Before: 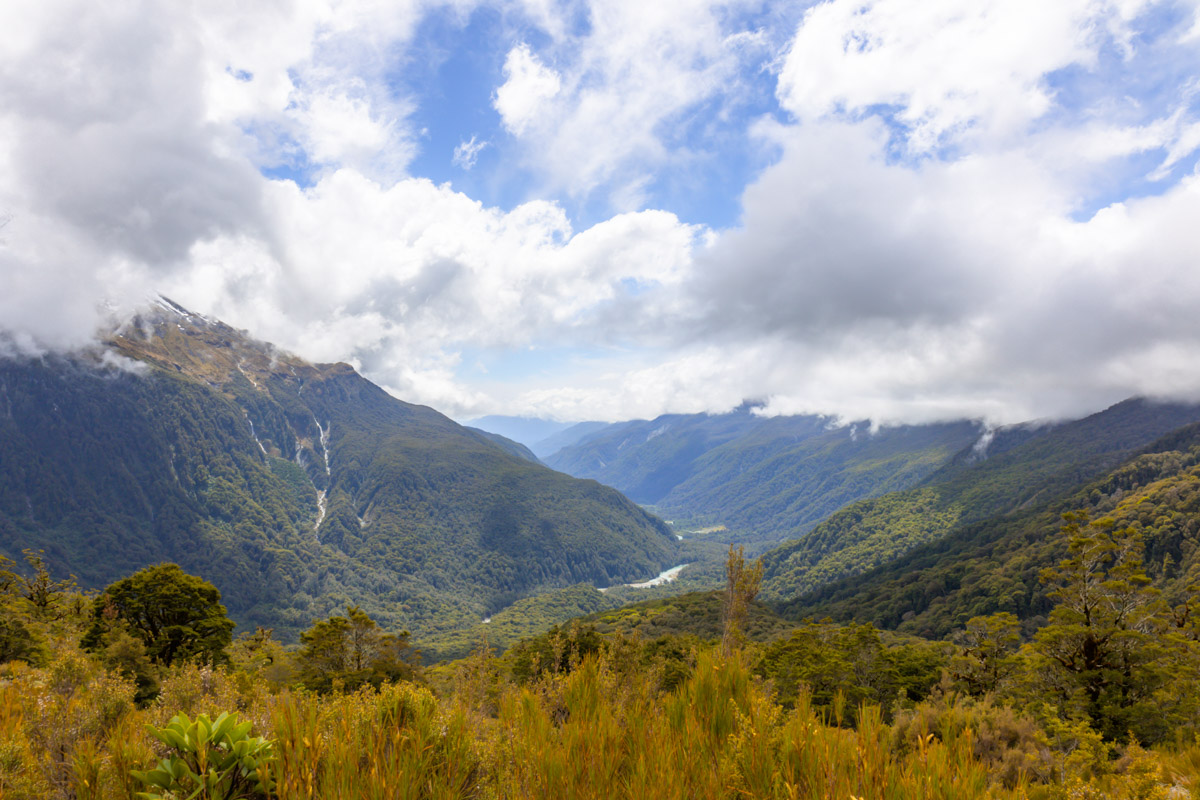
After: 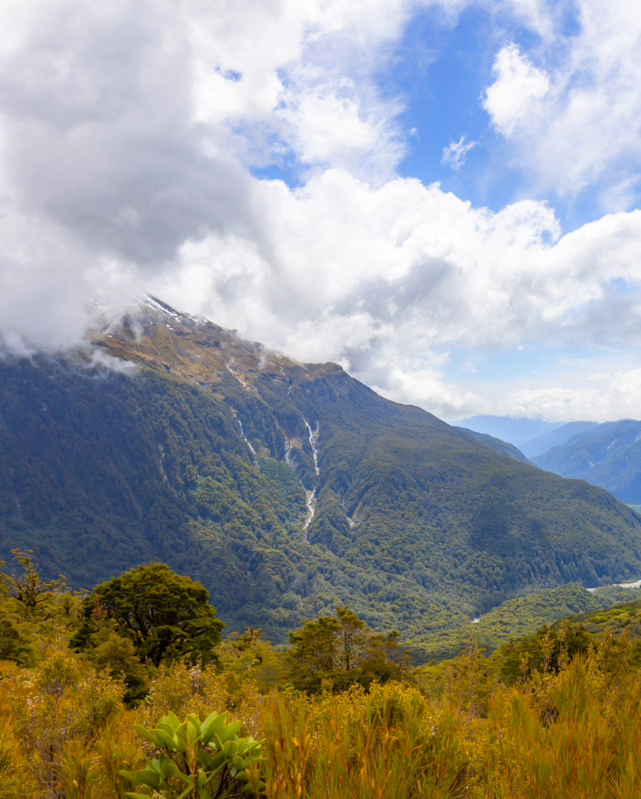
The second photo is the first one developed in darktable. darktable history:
crop: left 0.946%, right 45.561%, bottom 0.086%
shadows and highlights: shadows 25.64, highlights -26.22
contrast brightness saturation: saturation 0.183
